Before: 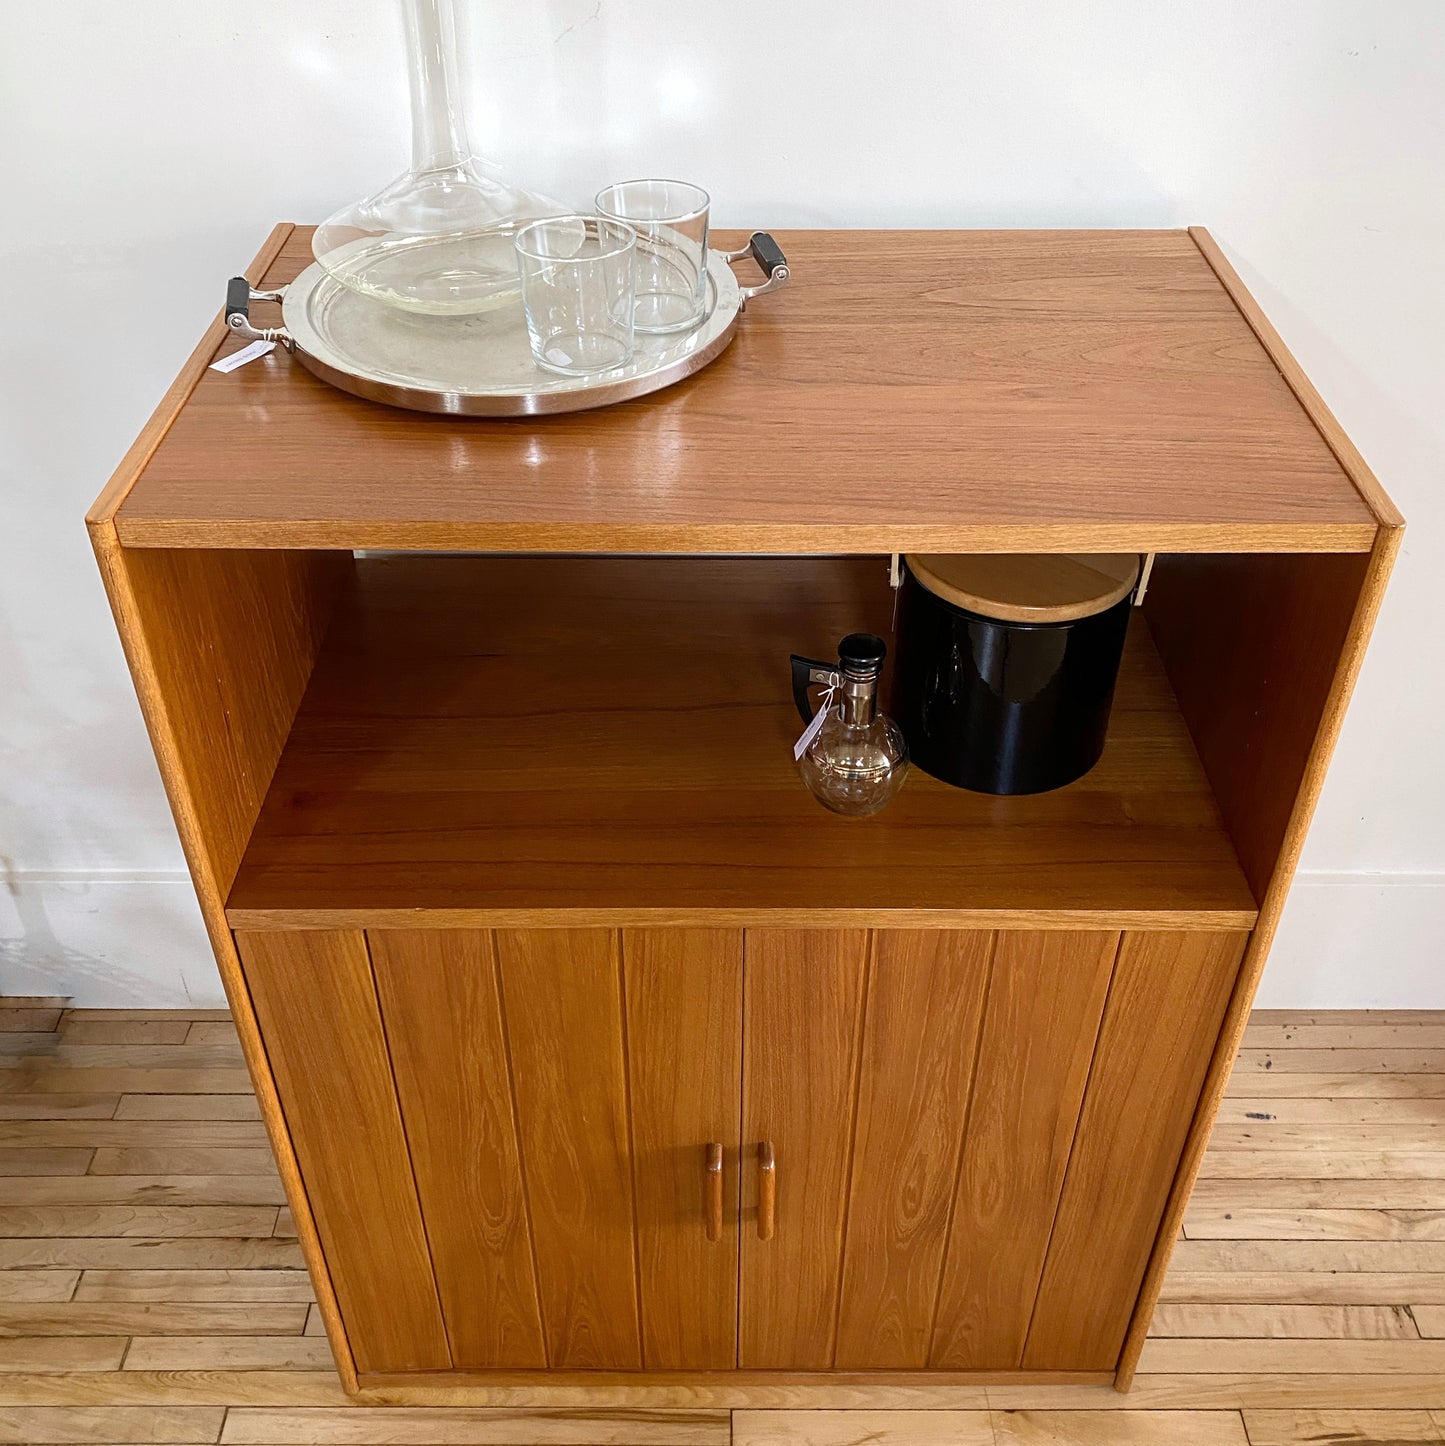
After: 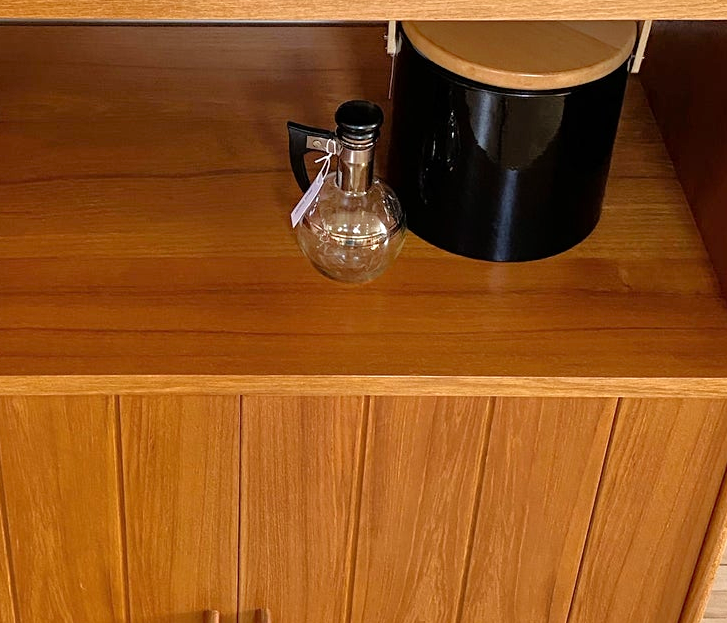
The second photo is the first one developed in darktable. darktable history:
tone equalizer: -7 EV 0.163 EV, -6 EV 0.589 EV, -5 EV 1.13 EV, -4 EV 1.3 EV, -3 EV 1.12 EV, -2 EV 0.6 EV, -1 EV 0.159 EV
crop: left 34.821%, top 36.915%, right 14.807%, bottom 19.958%
